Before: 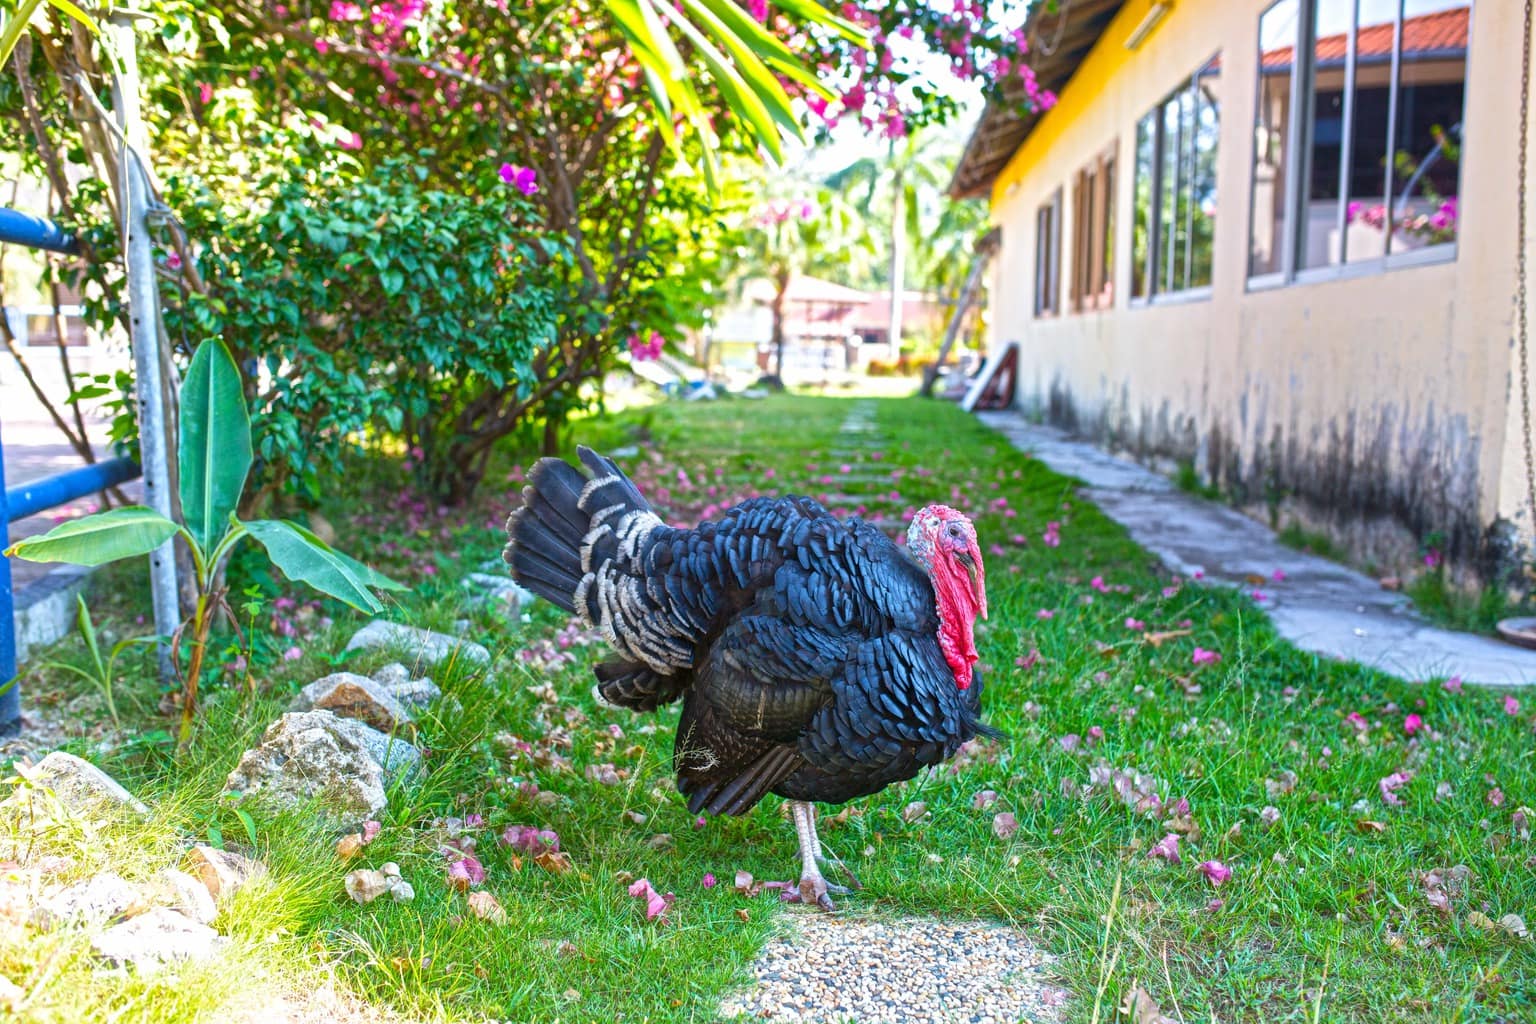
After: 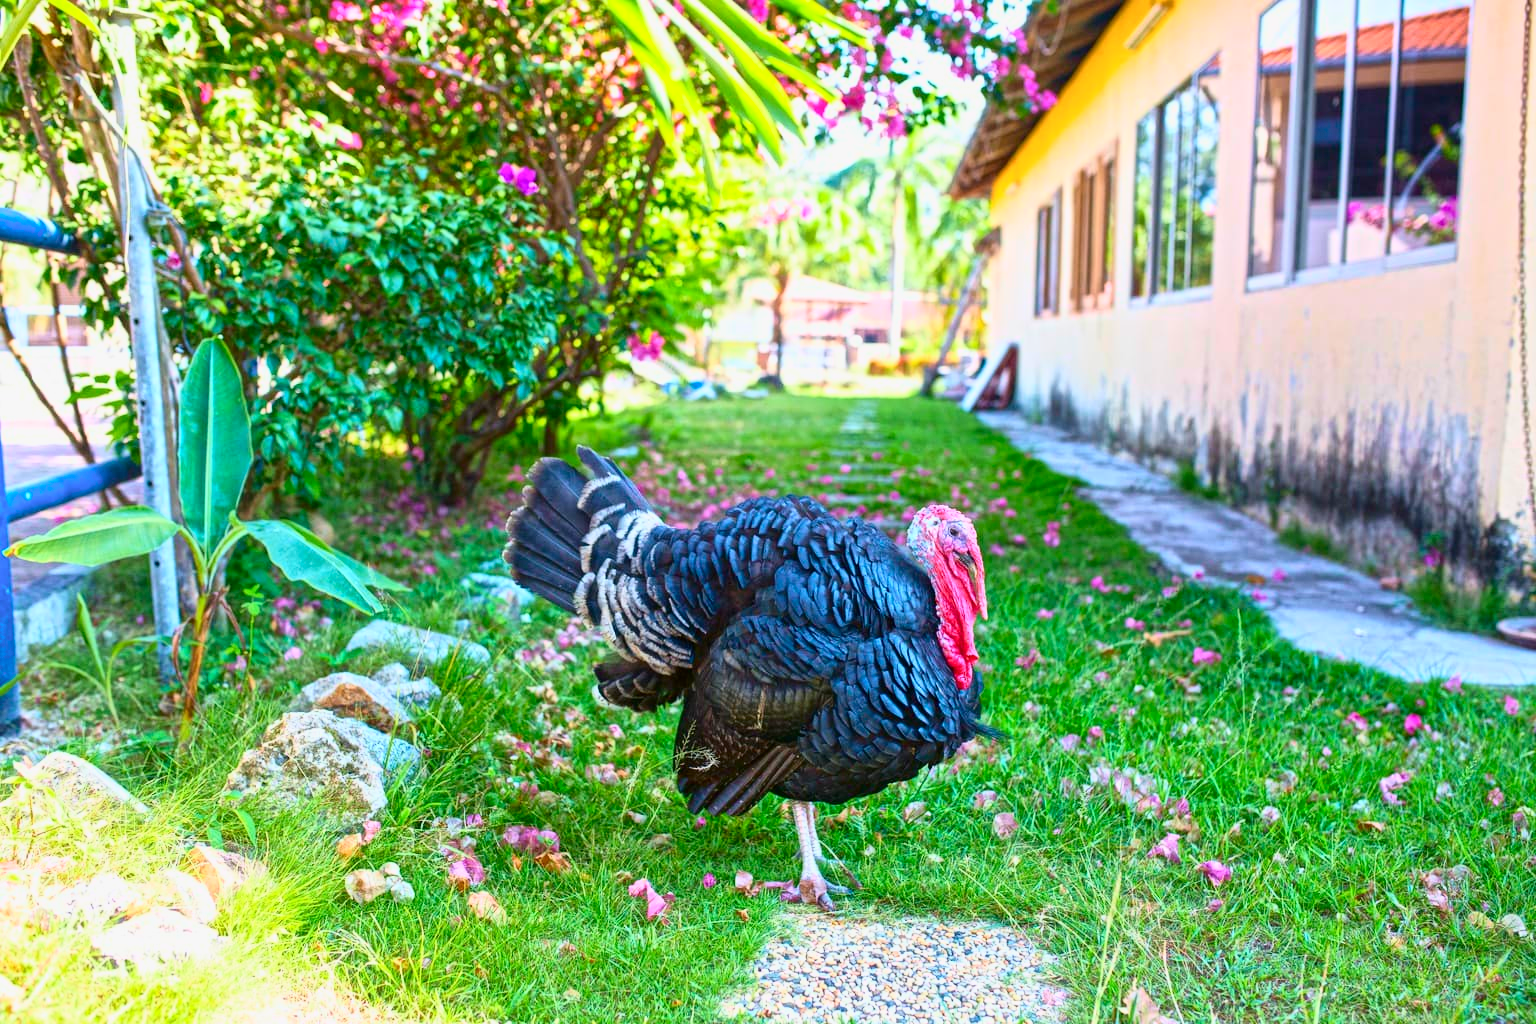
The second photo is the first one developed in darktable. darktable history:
tone curve: curves: ch0 [(0, 0) (0.091, 0.075) (0.409, 0.457) (0.733, 0.82) (0.844, 0.908) (0.909, 0.942) (1, 0.973)]; ch1 [(0, 0) (0.437, 0.404) (0.5, 0.5) (0.529, 0.556) (0.58, 0.606) (0.616, 0.654) (1, 1)]; ch2 [(0, 0) (0.442, 0.415) (0.5, 0.5) (0.535, 0.557) (0.585, 0.62) (1, 1)], color space Lab, independent channels, preserve colors none
